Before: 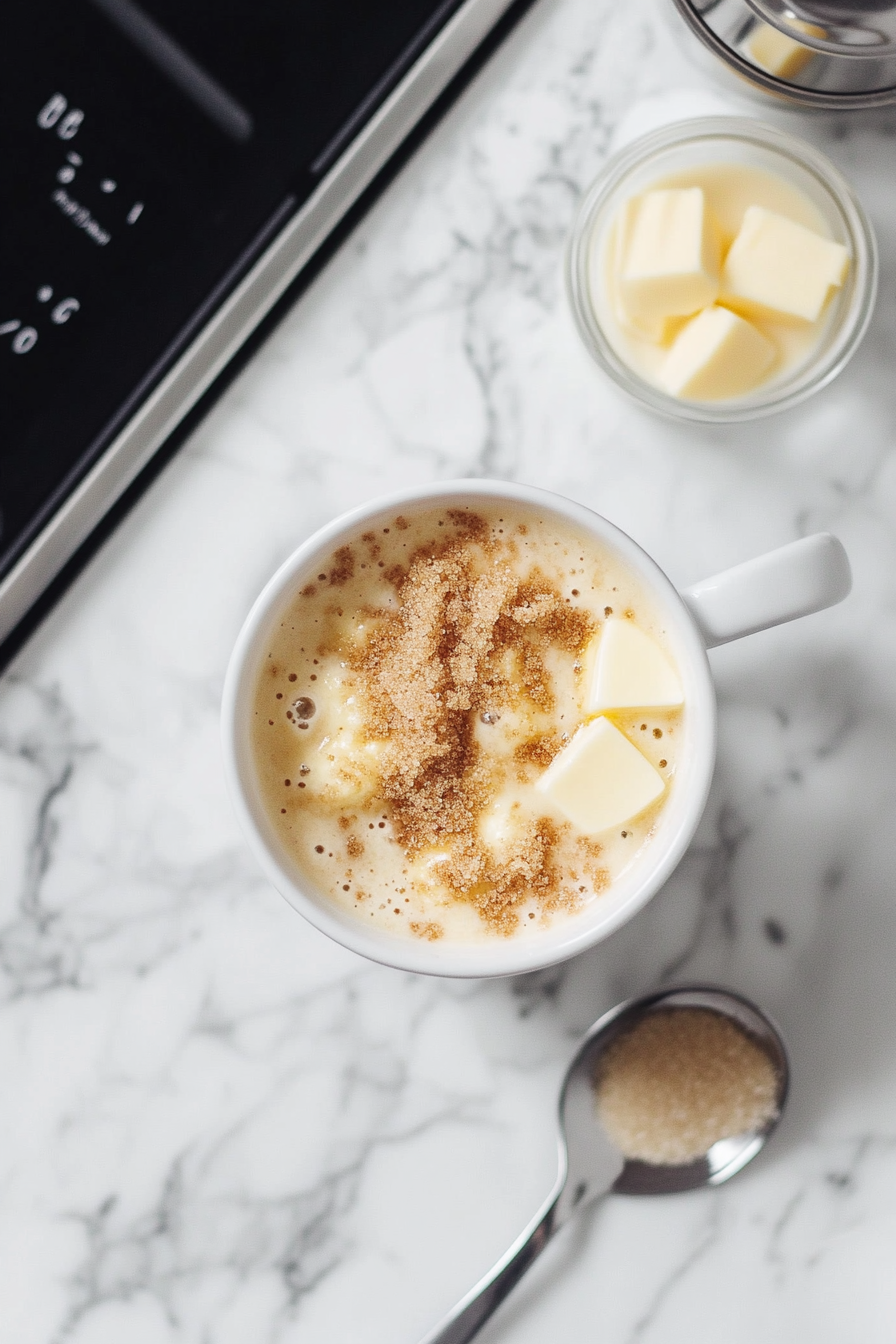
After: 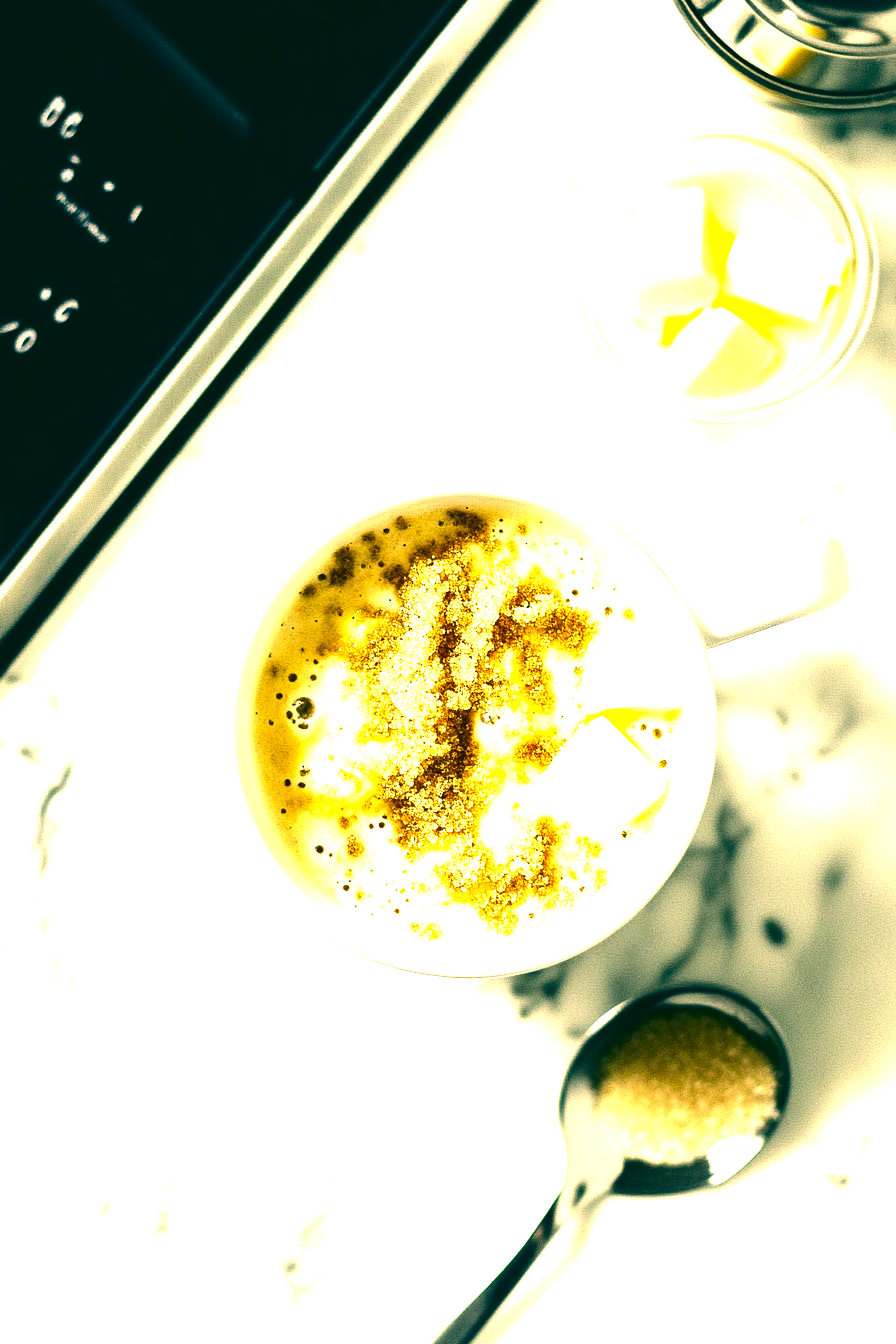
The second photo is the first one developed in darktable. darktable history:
exposure: black level correction -0.005, exposure 1 EV, compensate highlight preservation false
contrast brightness saturation: contrast 0.092, brightness -0.597, saturation 0.169
color balance rgb: perceptual saturation grading › global saturation 0.714%, global vibrance 20%
color correction: highlights a* 2.22, highlights b* 34.58, shadows a* -36.47, shadows b* -5.72
tone equalizer: -8 EV -0.736 EV, -7 EV -0.686 EV, -6 EV -0.591 EV, -5 EV -0.36 EV, -3 EV 0.374 EV, -2 EV 0.6 EV, -1 EV 0.694 EV, +0 EV 0.723 EV, edges refinement/feathering 500, mask exposure compensation -1.57 EV, preserve details no
